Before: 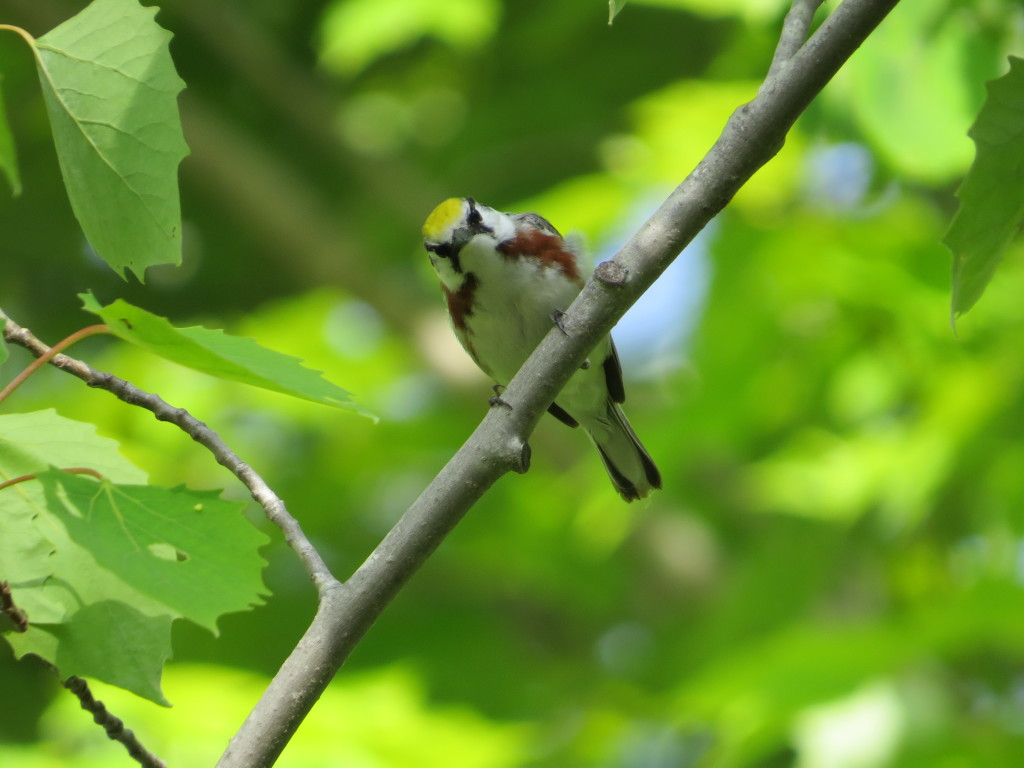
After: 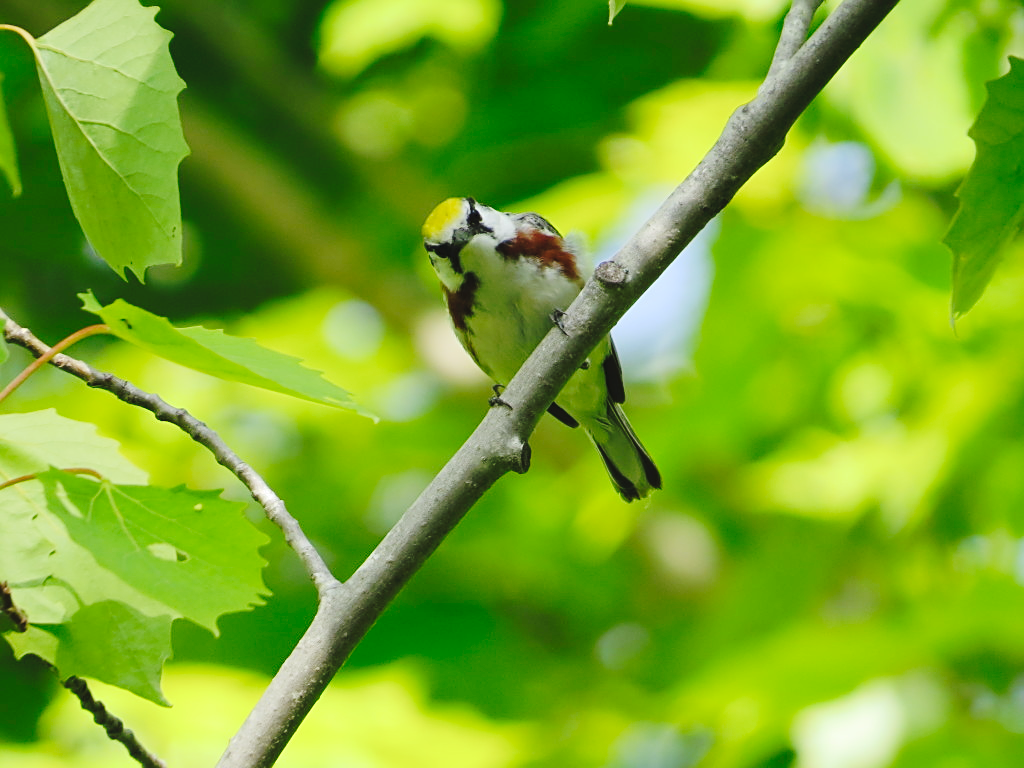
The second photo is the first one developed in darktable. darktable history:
tone curve: curves: ch0 [(0, 0) (0.003, 0.049) (0.011, 0.052) (0.025, 0.057) (0.044, 0.069) (0.069, 0.076) (0.1, 0.09) (0.136, 0.111) (0.177, 0.15) (0.224, 0.197) (0.277, 0.267) (0.335, 0.366) (0.399, 0.477) (0.468, 0.561) (0.543, 0.651) (0.623, 0.733) (0.709, 0.804) (0.801, 0.869) (0.898, 0.924) (1, 1)], preserve colors none
color balance rgb: global vibrance 10%
sharpen: on, module defaults
